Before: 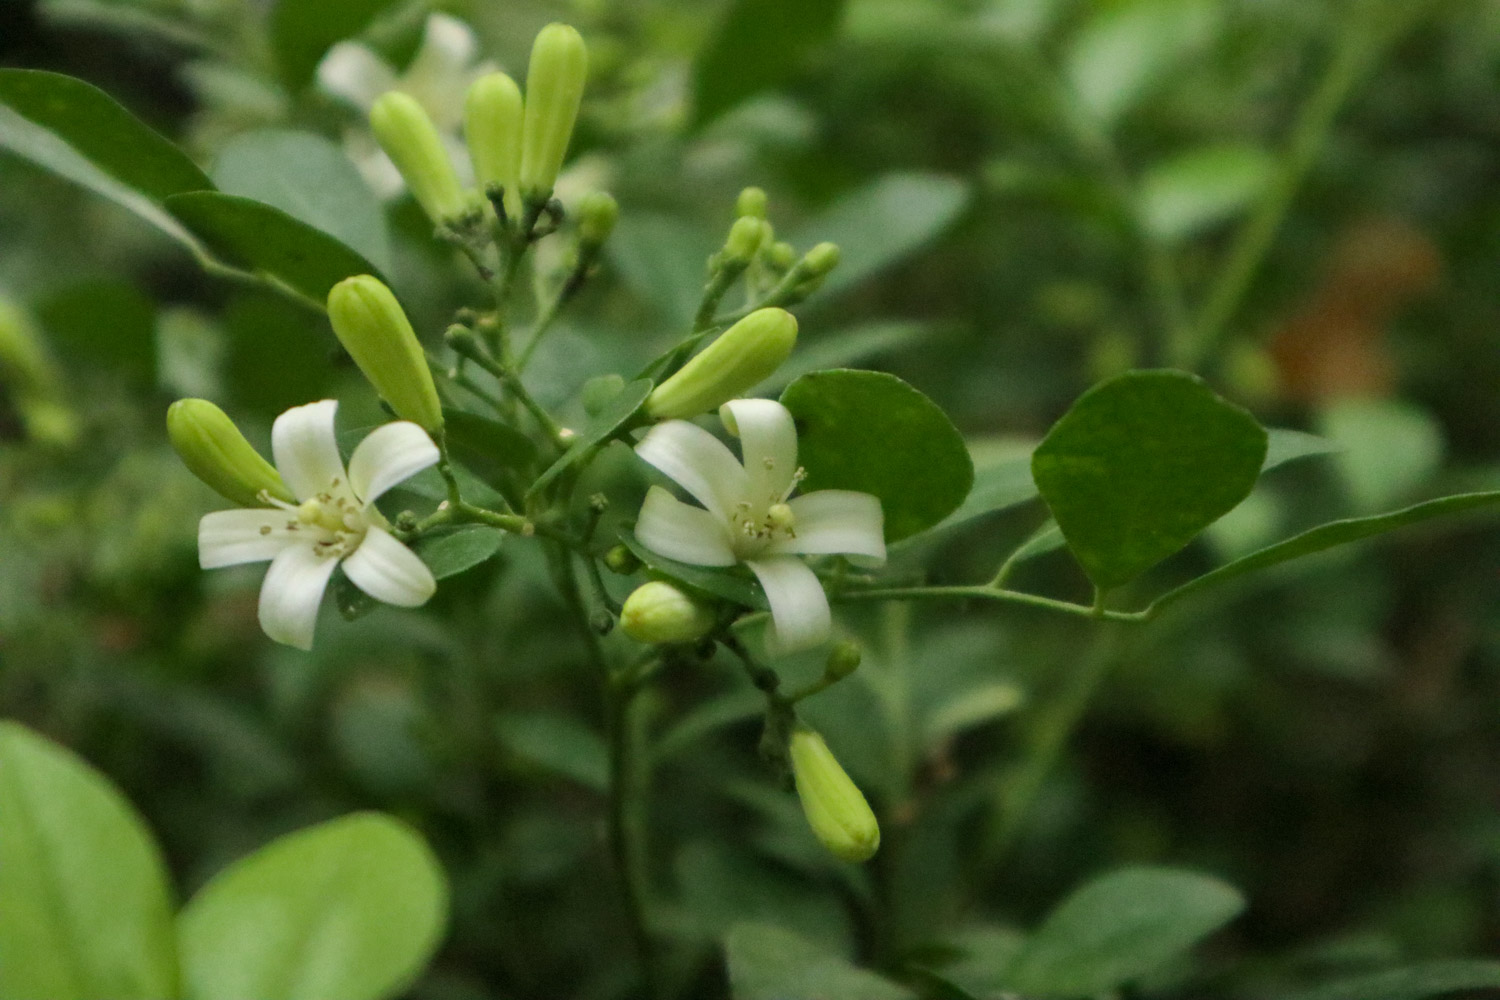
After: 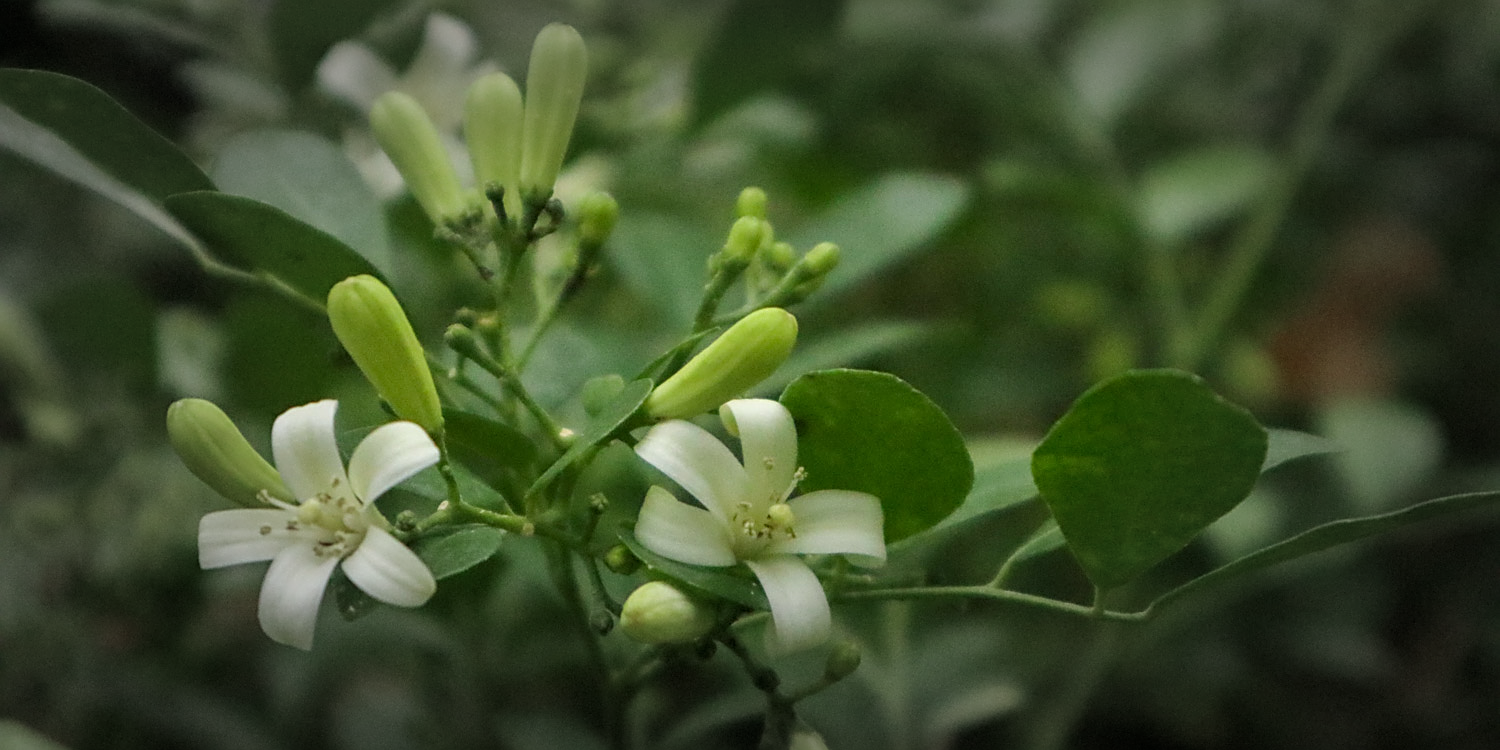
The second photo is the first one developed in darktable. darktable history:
sharpen: amount 0.6
crop: bottom 24.967%
vignetting: fall-off start 48.41%, automatic ratio true, width/height ratio 1.29, unbound false
